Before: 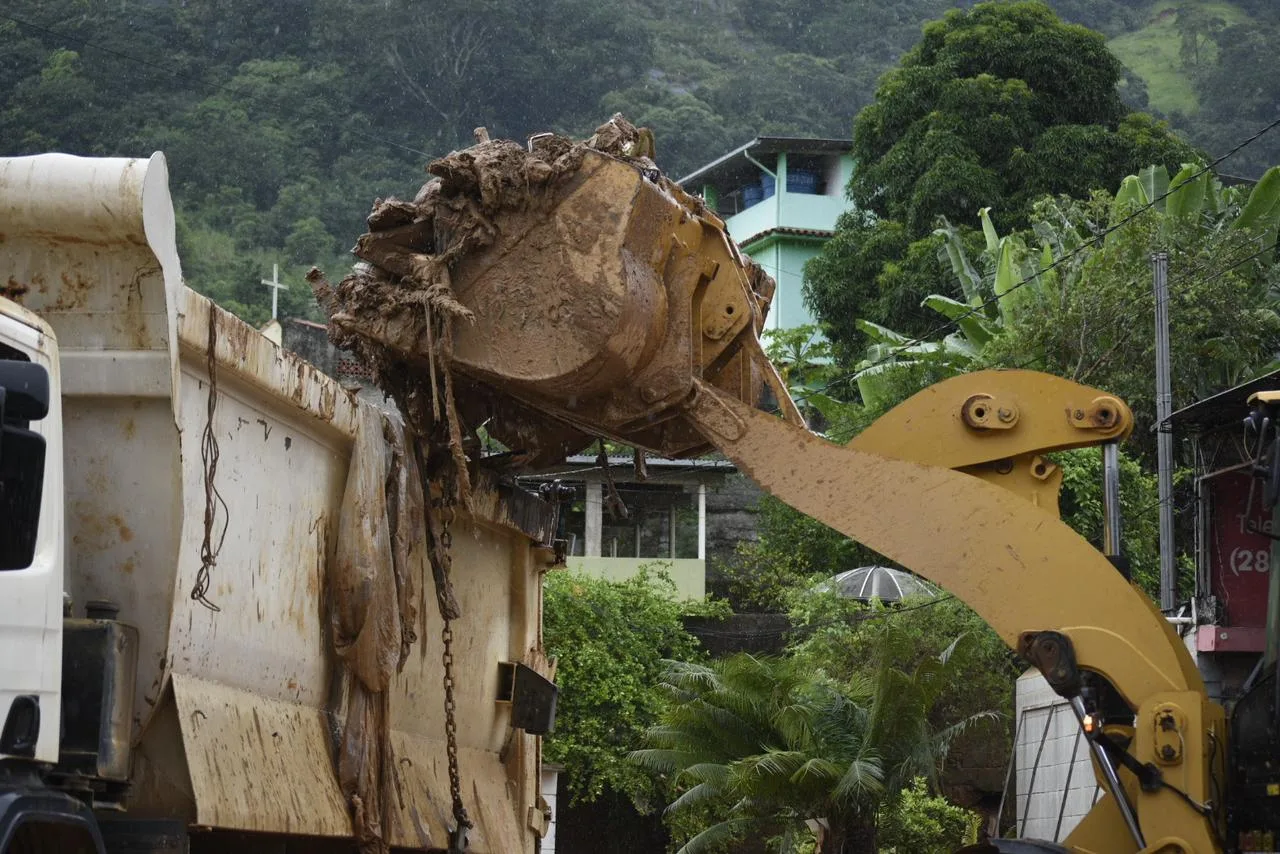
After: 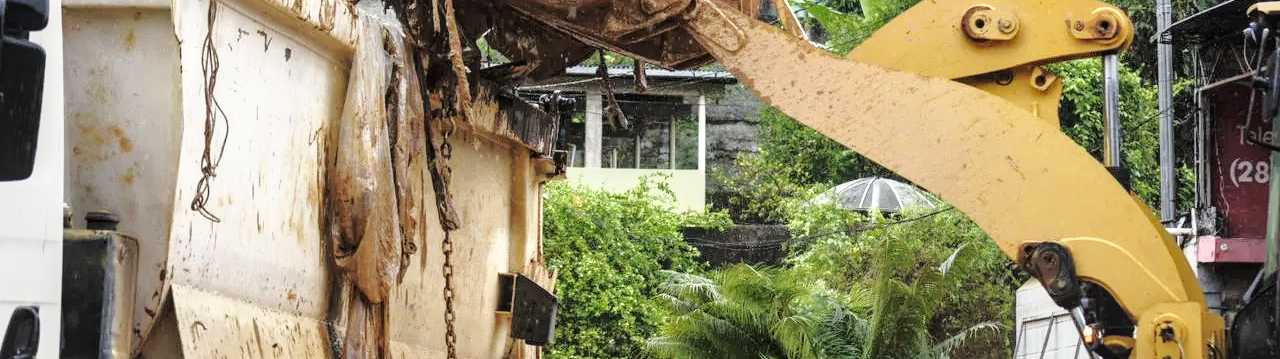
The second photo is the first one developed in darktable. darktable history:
tone curve: curves: ch0 [(0, 0) (0.003, 0.007) (0.011, 0.011) (0.025, 0.021) (0.044, 0.04) (0.069, 0.07) (0.1, 0.129) (0.136, 0.187) (0.177, 0.254) (0.224, 0.325) (0.277, 0.398) (0.335, 0.461) (0.399, 0.513) (0.468, 0.571) (0.543, 0.624) (0.623, 0.69) (0.709, 0.777) (0.801, 0.86) (0.898, 0.953) (1, 1)], color space Lab, independent channels, preserve colors none
shadows and highlights: shadows 36.53, highlights -26.82, soften with gaussian
tone equalizer: edges refinement/feathering 500, mask exposure compensation -1.57 EV, preserve details no
exposure: exposure 0.15 EV, compensate highlight preservation false
local contrast: on, module defaults
base curve: curves: ch0 [(0, 0) (0.028, 0.03) (0.121, 0.232) (0.46, 0.748) (0.859, 0.968) (1, 1)], preserve colors none
crop: top 45.648%, bottom 12.219%
